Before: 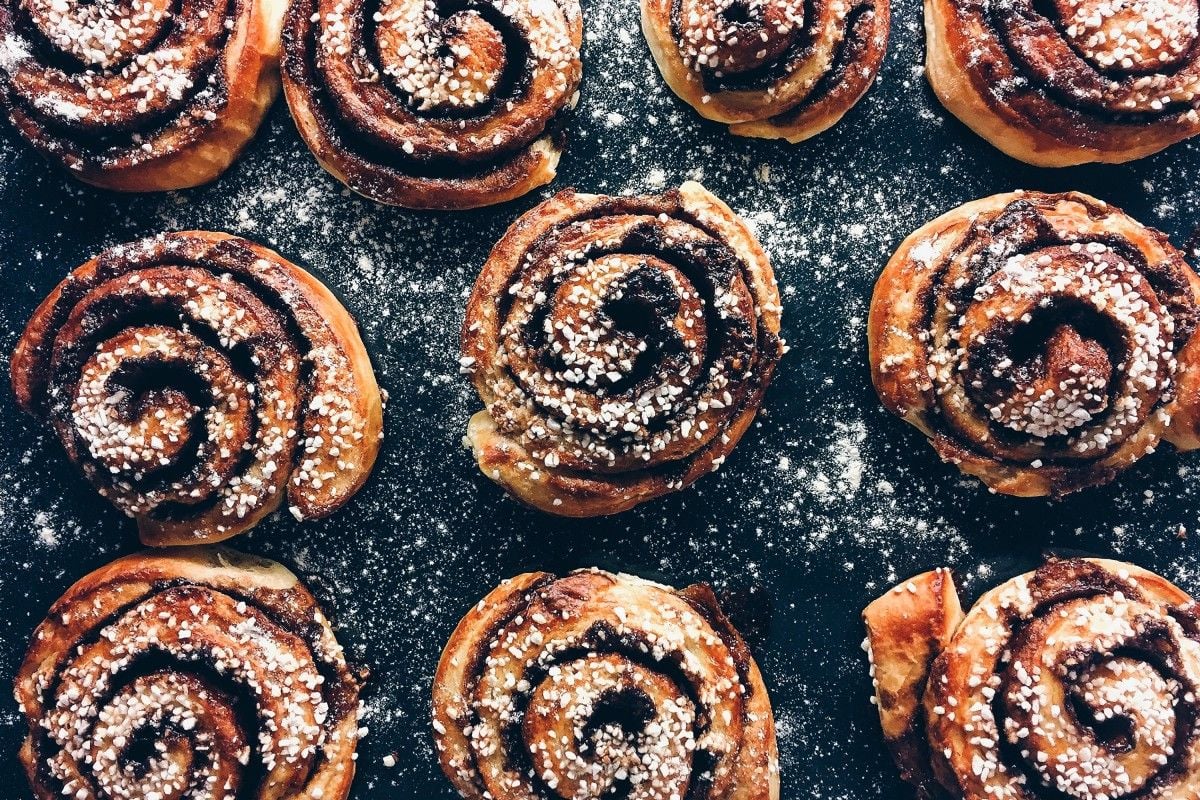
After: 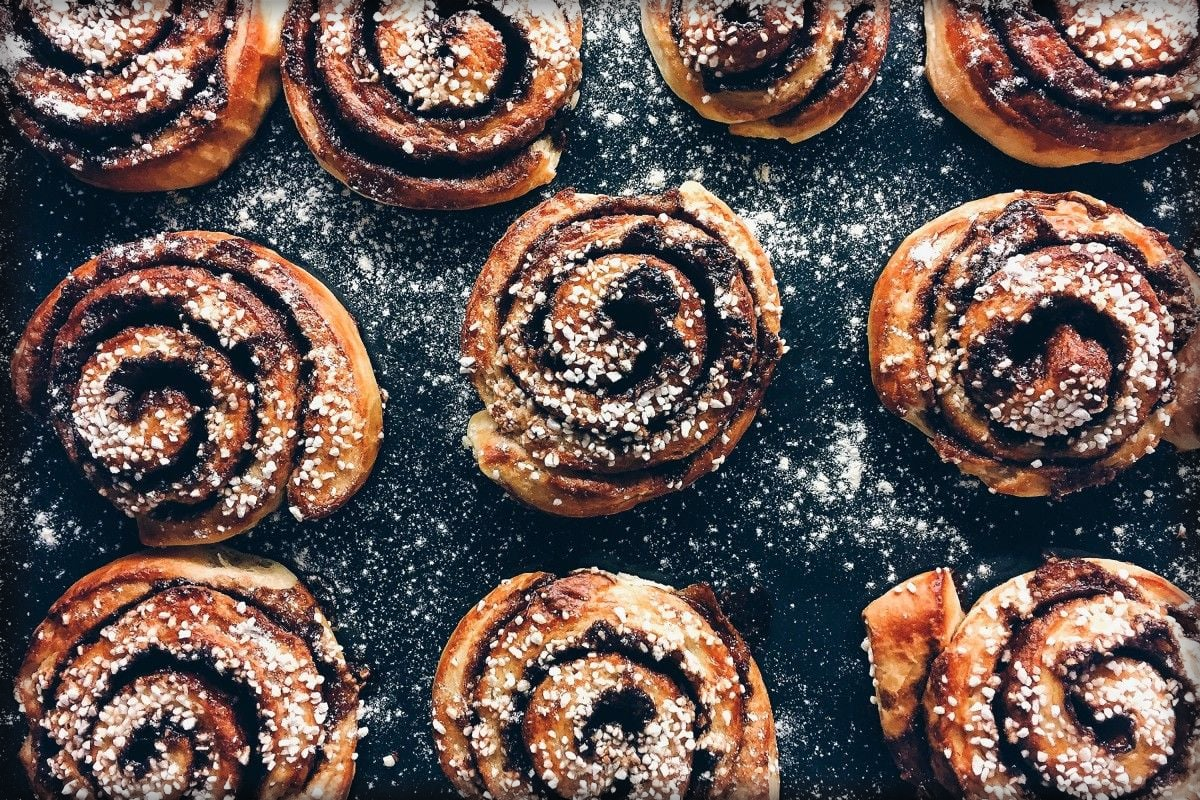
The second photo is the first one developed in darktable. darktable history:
vignetting: fall-off start 93.3%, fall-off radius 6.24%, brightness -0.575, automatic ratio true, width/height ratio 1.331, shape 0.049
